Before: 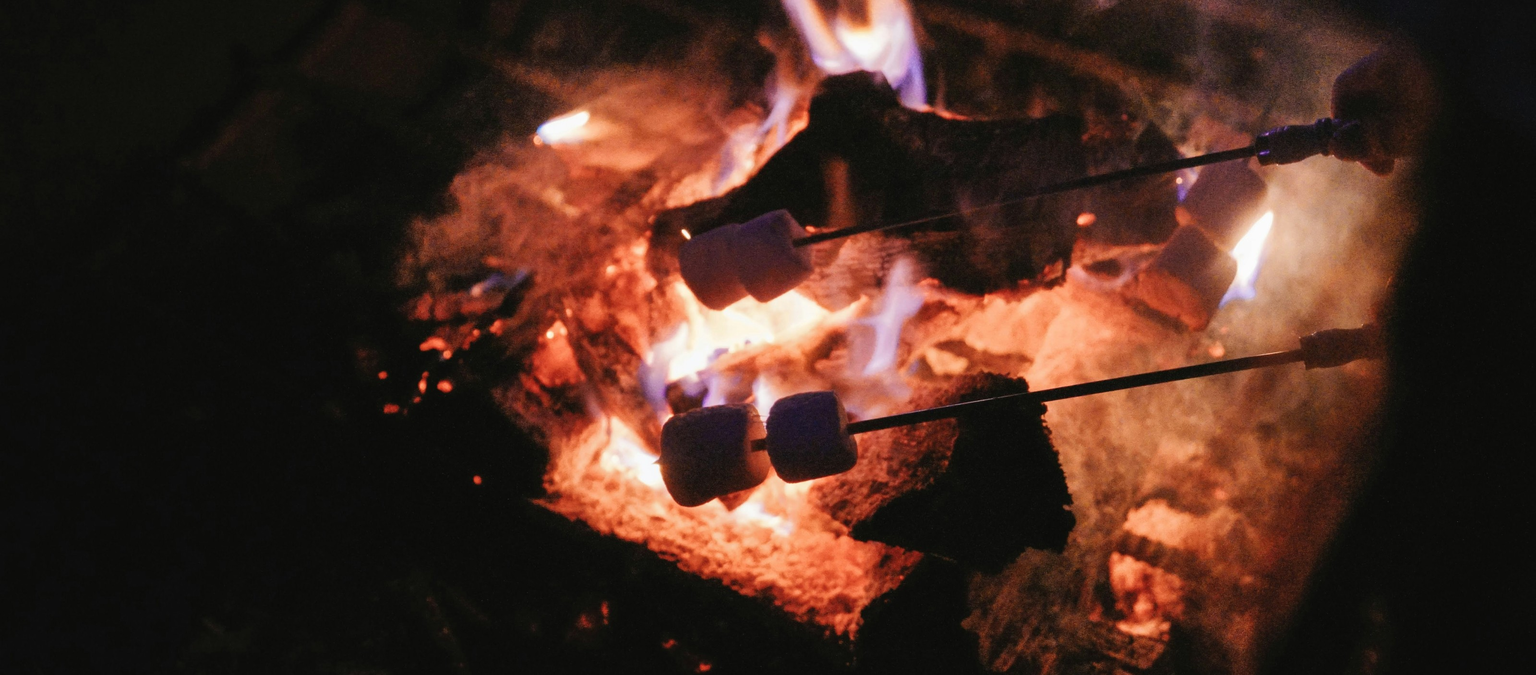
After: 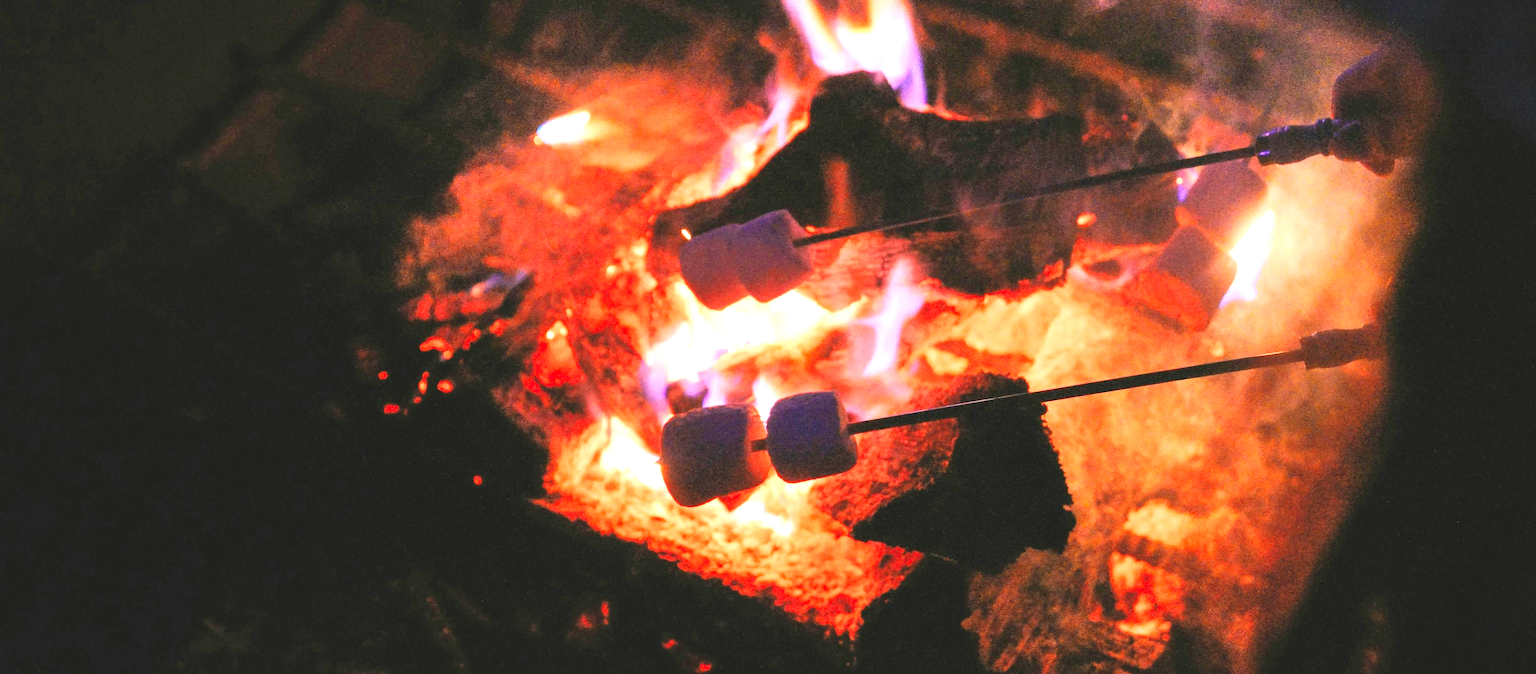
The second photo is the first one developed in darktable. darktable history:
exposure: exposure 0.999 EV, compensate highlight preservation false
contrast brightness saturation: contrast 0.07, brightness 0.18, saturation 0.4
